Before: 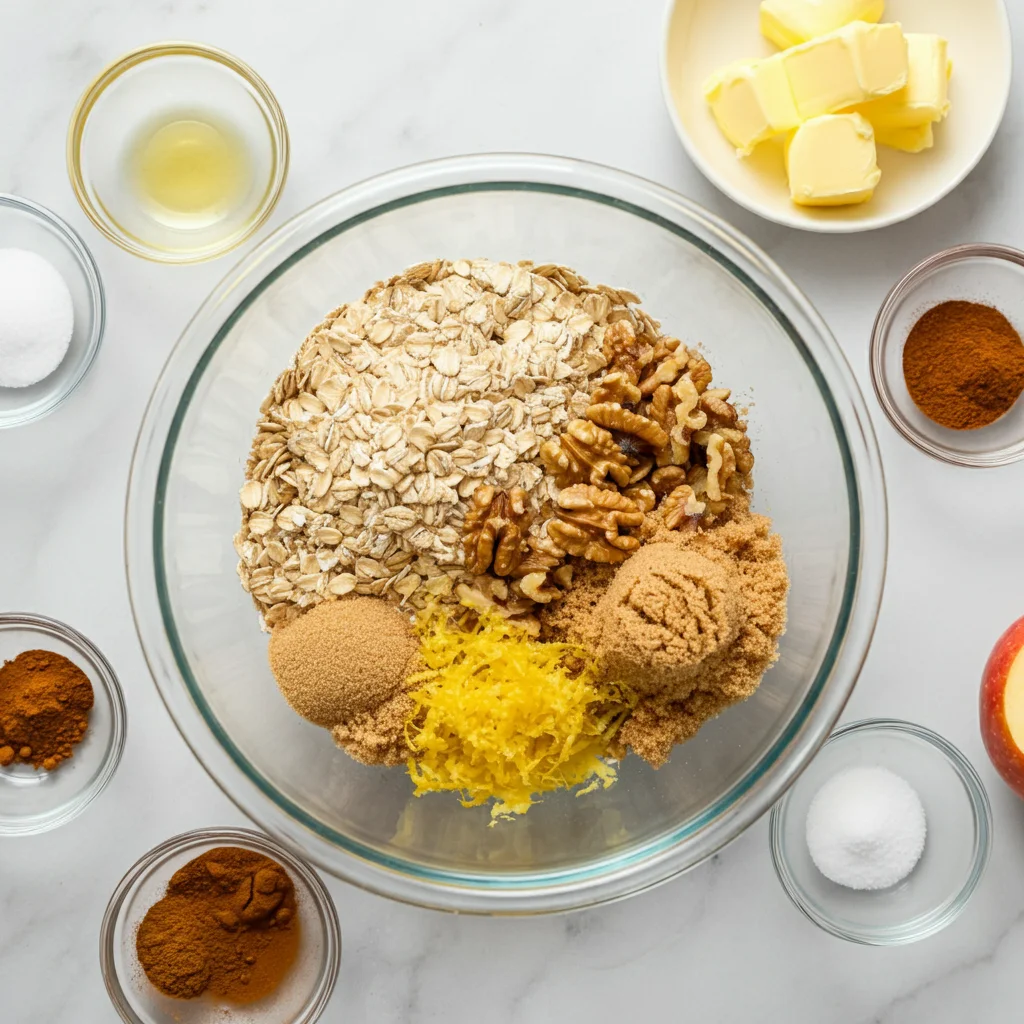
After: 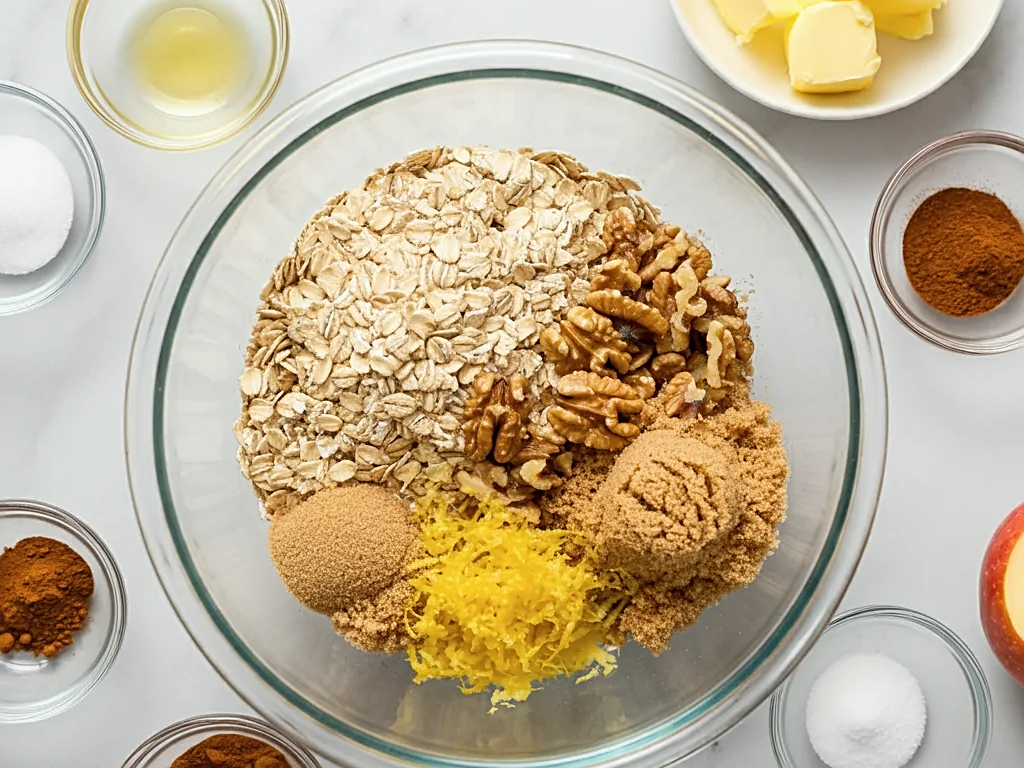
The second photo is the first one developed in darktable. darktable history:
sharpen: on, module defaults
crop: top 11.038%, bottom 13.962%
contrast brightness saturation: saturation -0.05
